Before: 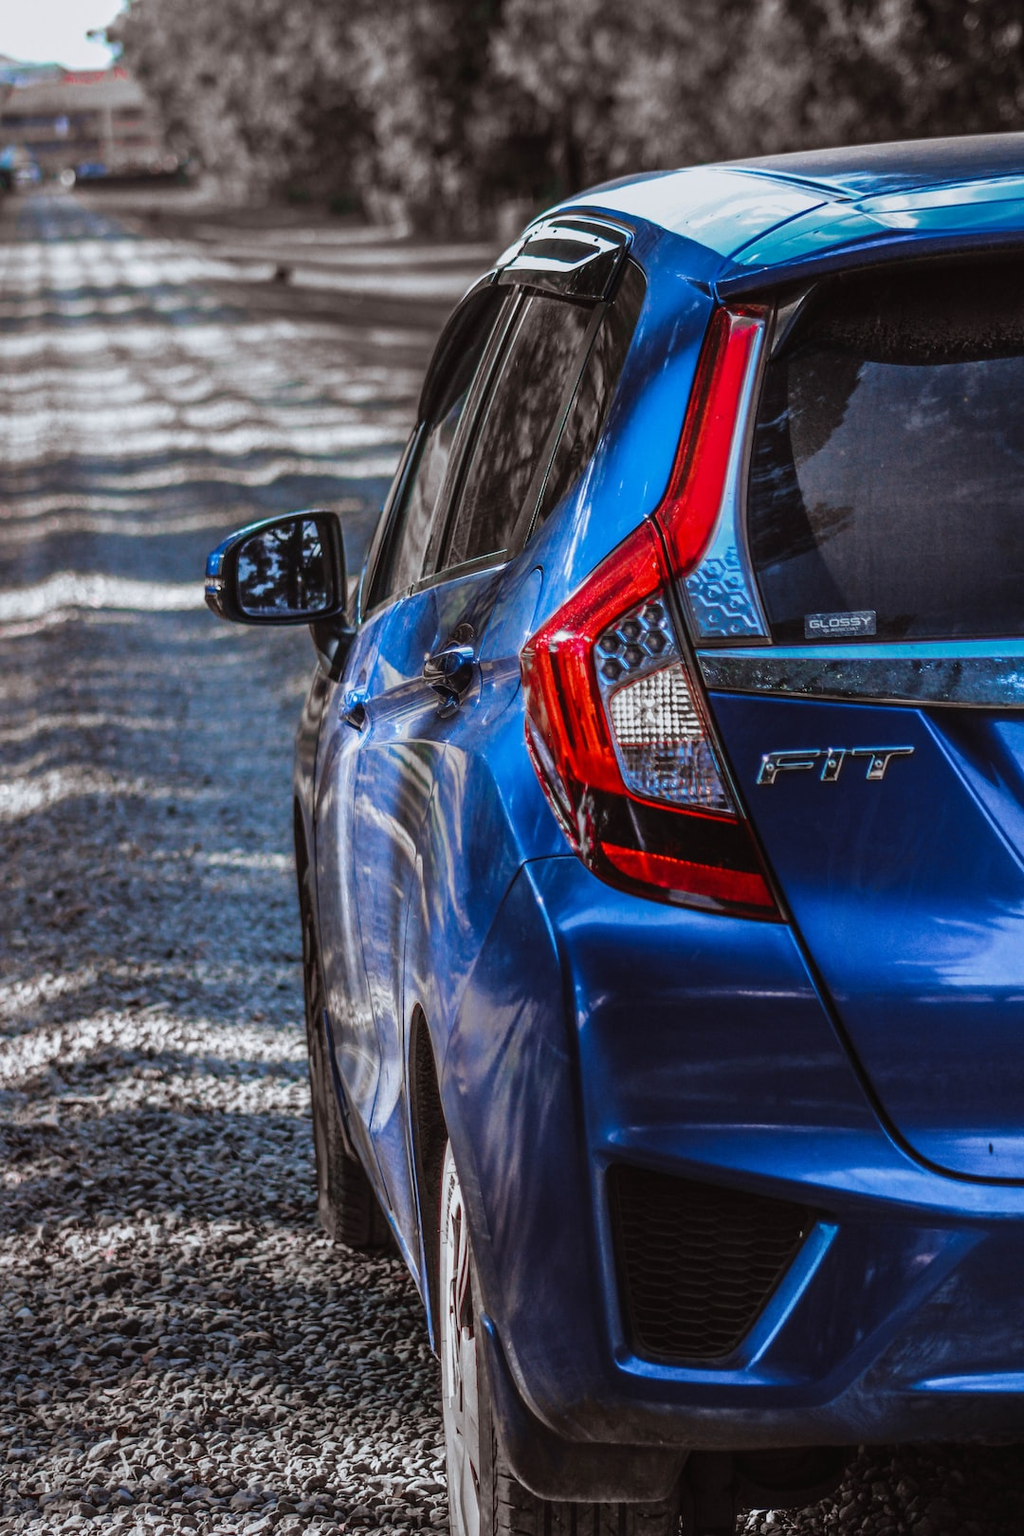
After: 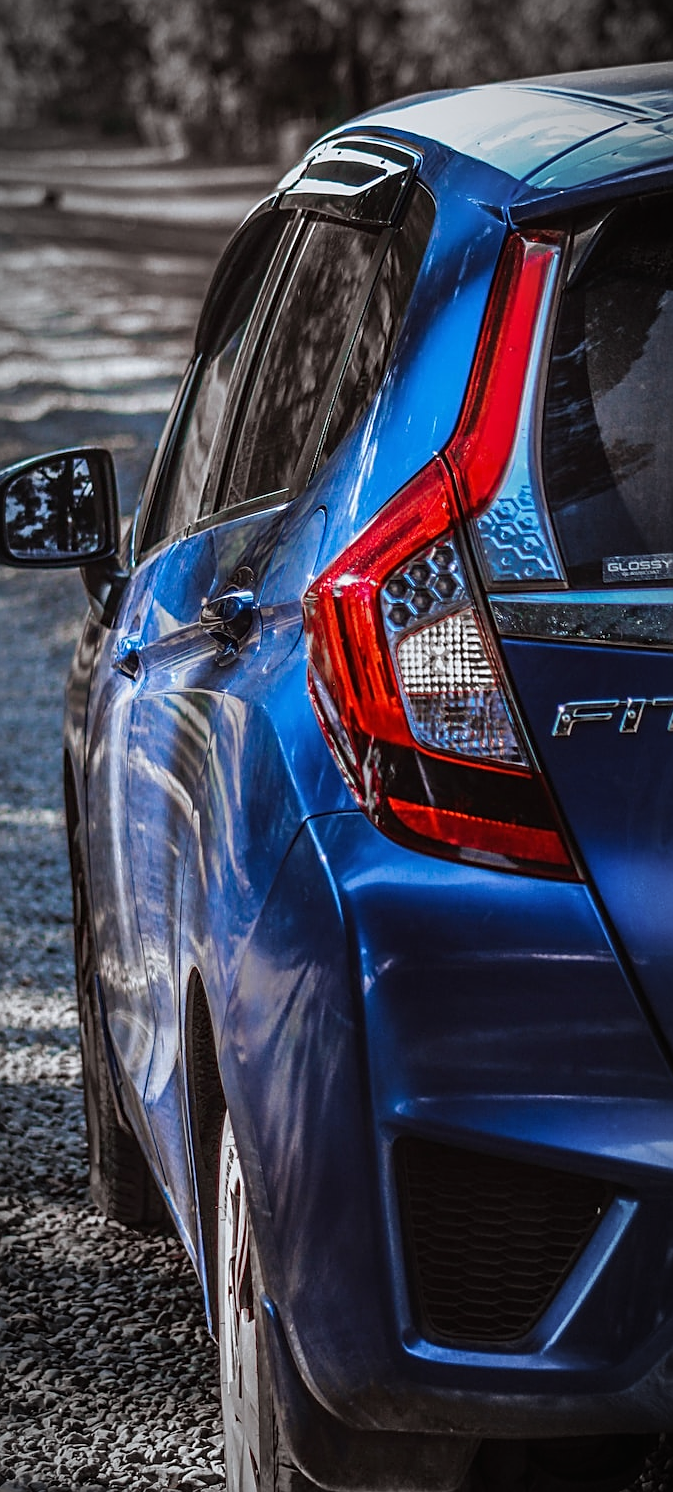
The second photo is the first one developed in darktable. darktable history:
vignetting: automatic ratio true
tone curve: curves: ch0 [(0, 0) (0.161, 0.144) (0.501, 0.497) (1, 1)], color space Lab, linked channels, preserve colors none
sharpen: on, module defaults
crop and rotate: left 22.918%, top 5.629%, right 14.711%, bottom 2.247%
